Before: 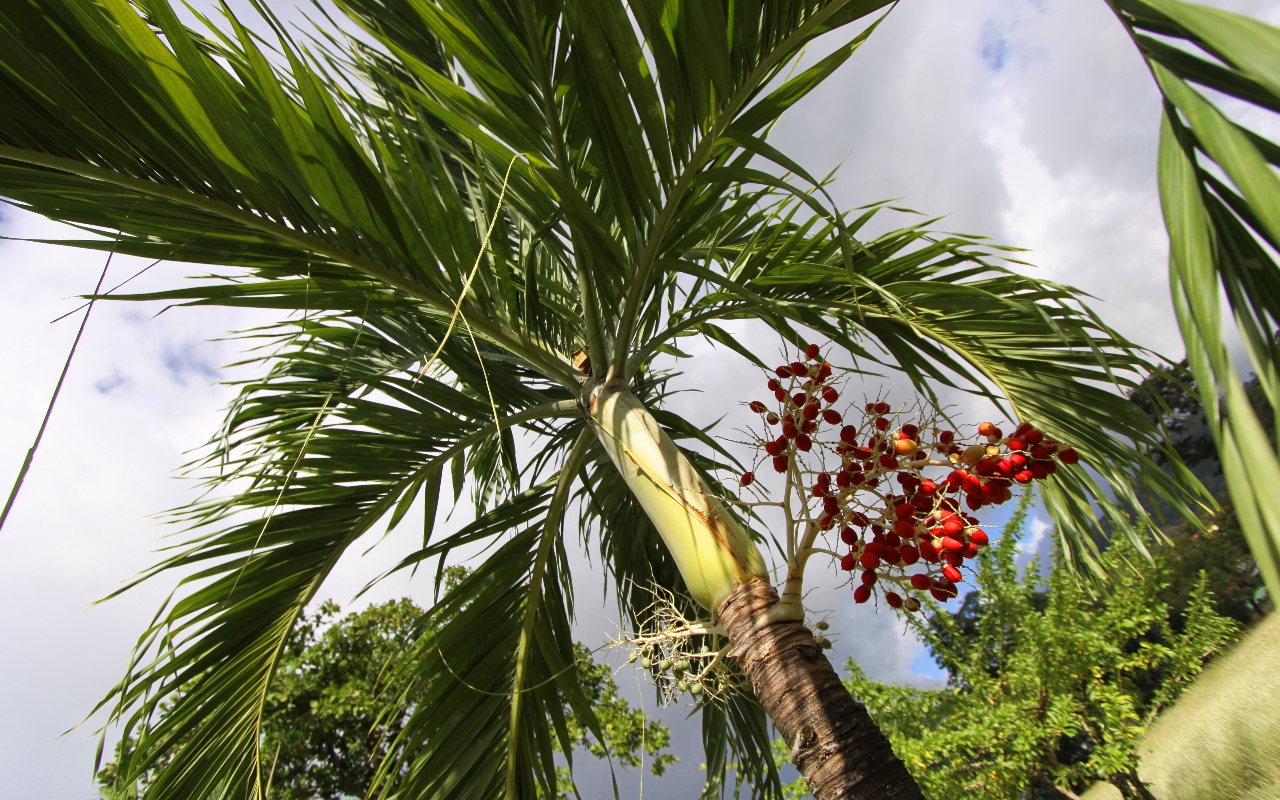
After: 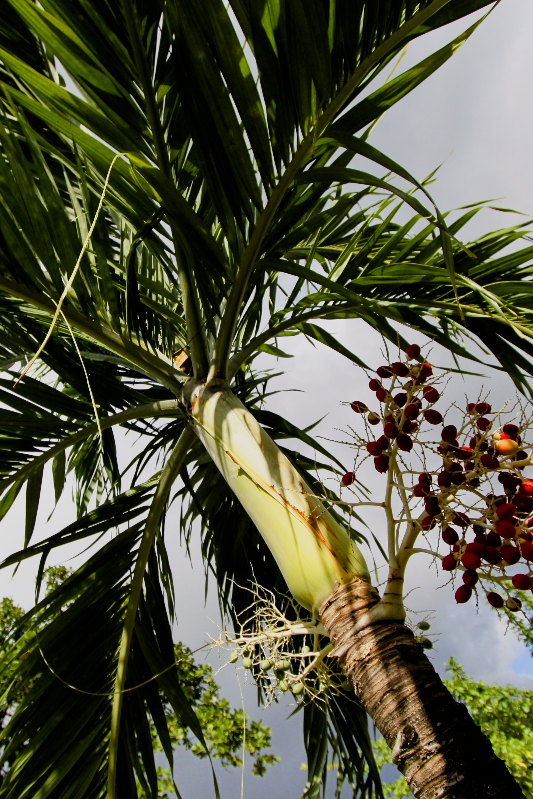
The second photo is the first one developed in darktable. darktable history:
color balance rgb: perceptual saturation grading › global saturation 20%, perceptual saturation grading › highlights -25%, perceptual saturation grading › shadows 25%
filmic rgb: black relative exposure -5 EV, hardness 2.88, contrast 1.3, highlights saturation mix -30%
crop: left 31.229%, right 27.105%
